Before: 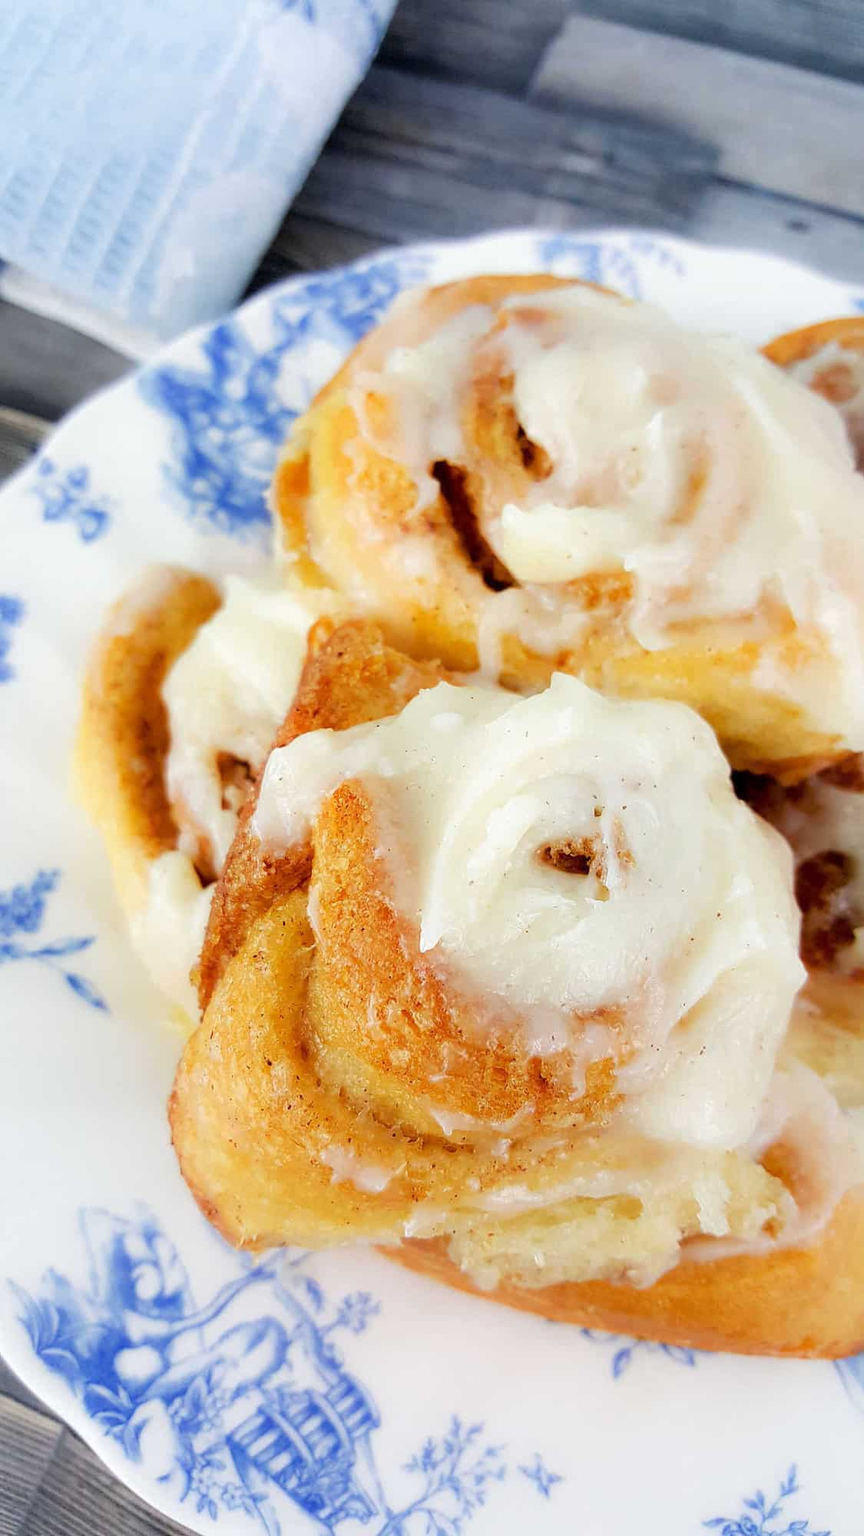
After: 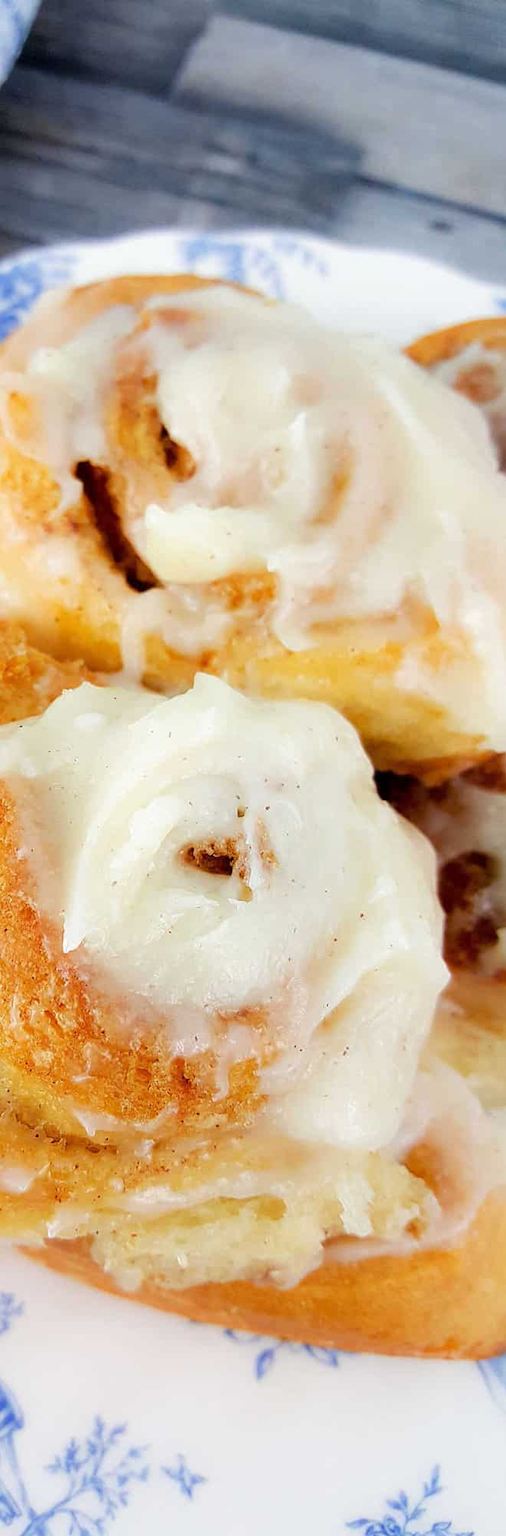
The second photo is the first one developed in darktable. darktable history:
tone equalizer: on, module defaults
crop: left 41.402%
